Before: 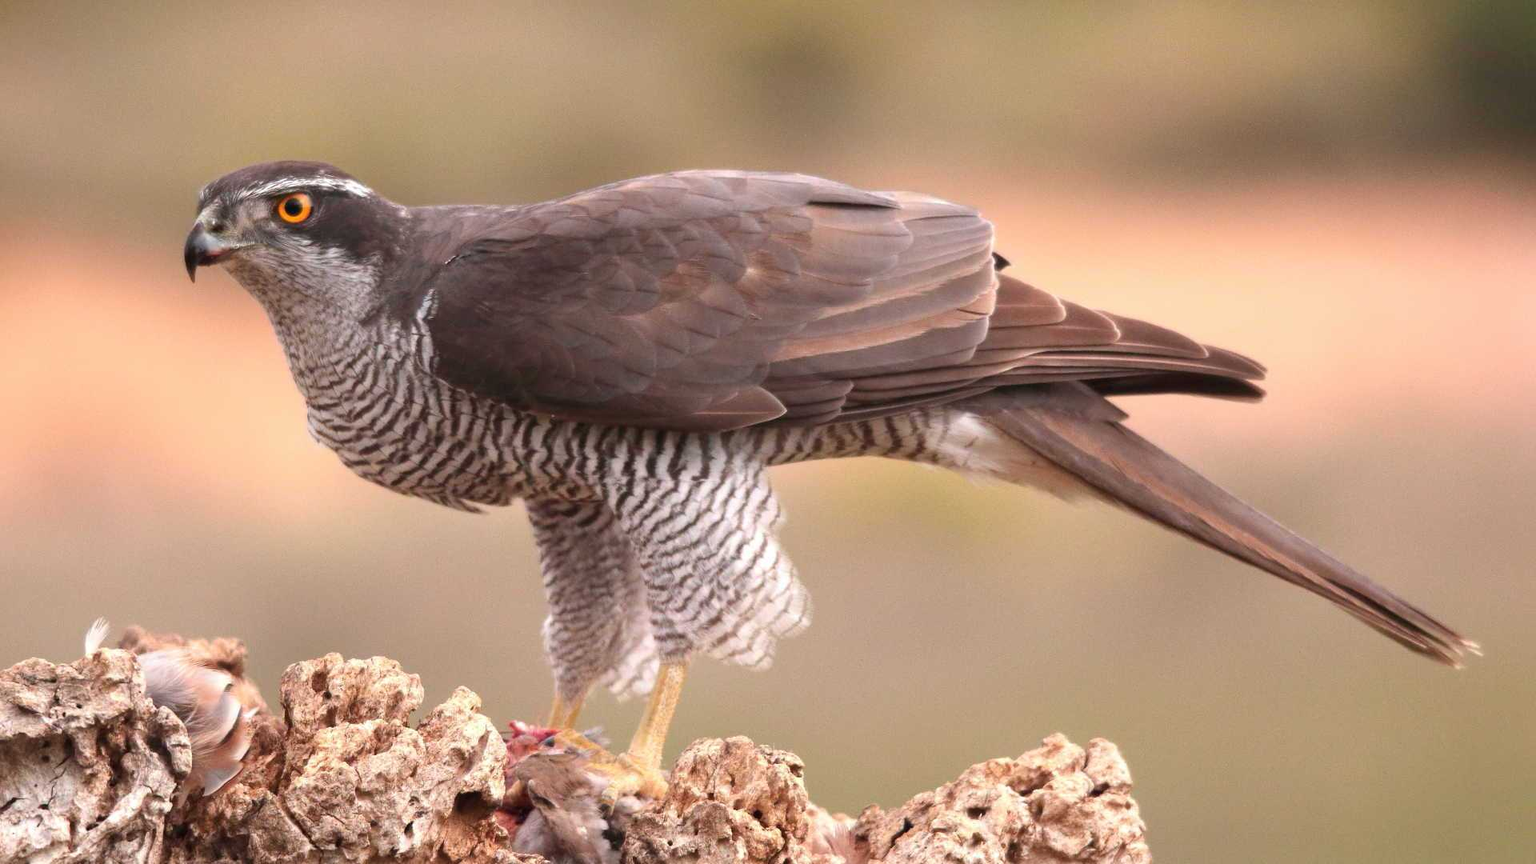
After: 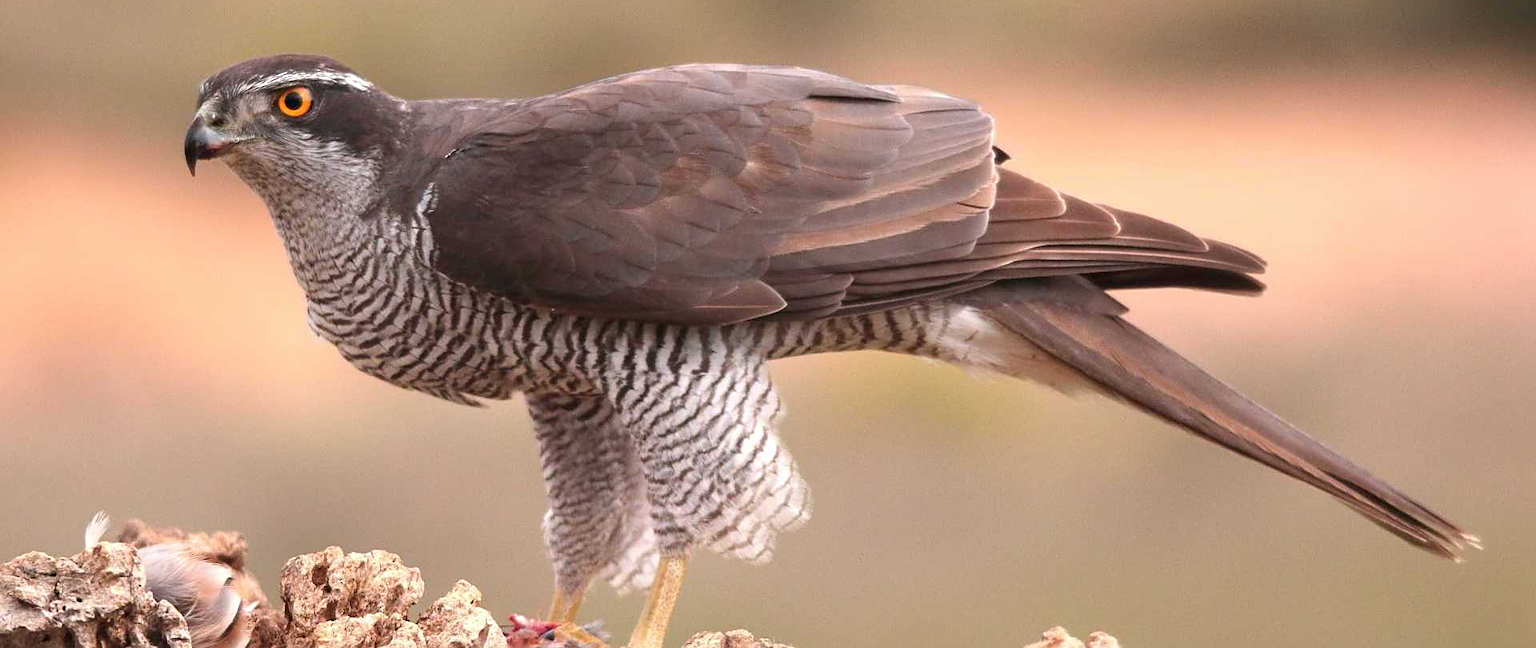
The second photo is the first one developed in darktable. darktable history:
crop and rotate: top 12.359%, bottom 12.474%
sharpen: on, module defaults
